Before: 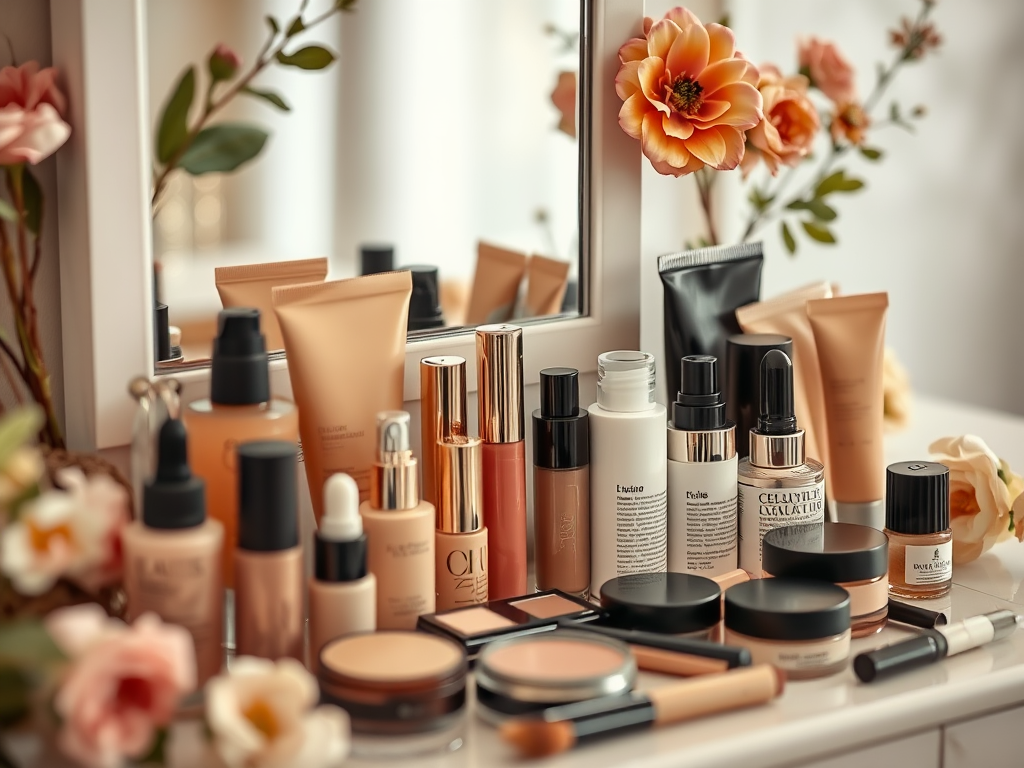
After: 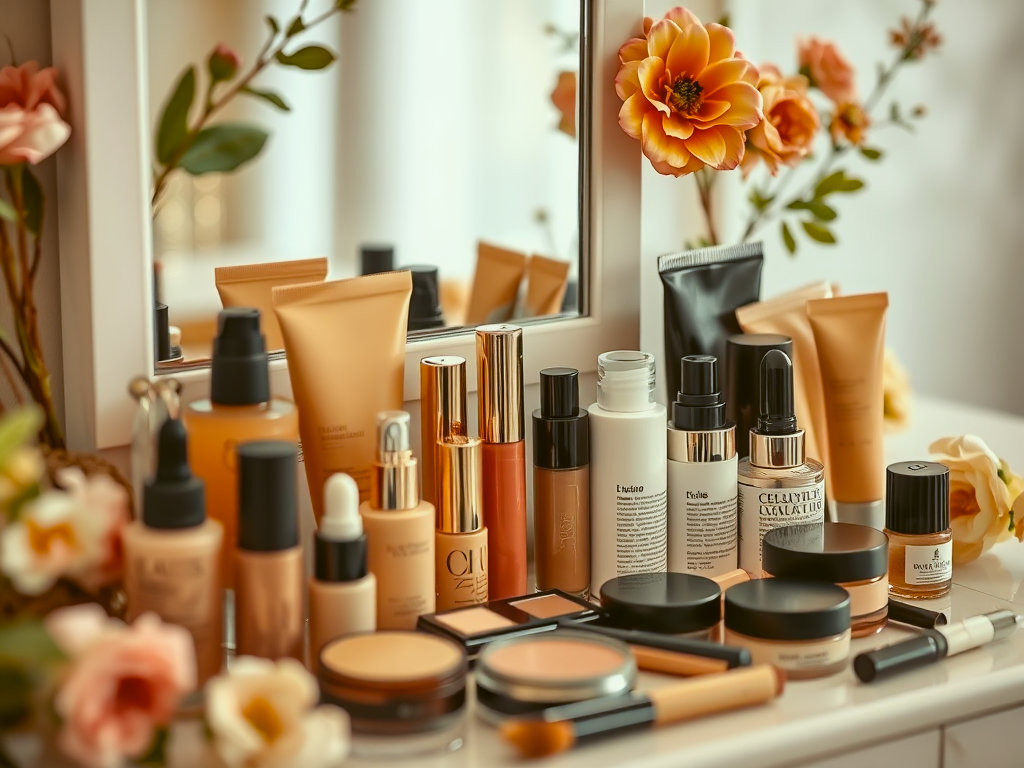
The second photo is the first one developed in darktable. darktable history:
color balance: lift [1.004, 1.002, 1.002, 0.998], gamma [1, 1.007, 1.002, 0.993], gain [1, 0.977, 1.013, 1.023], contrast -3.64%
color balance rgb: perceptual saturation grading › global saturation 25%, global vibrance 20%
